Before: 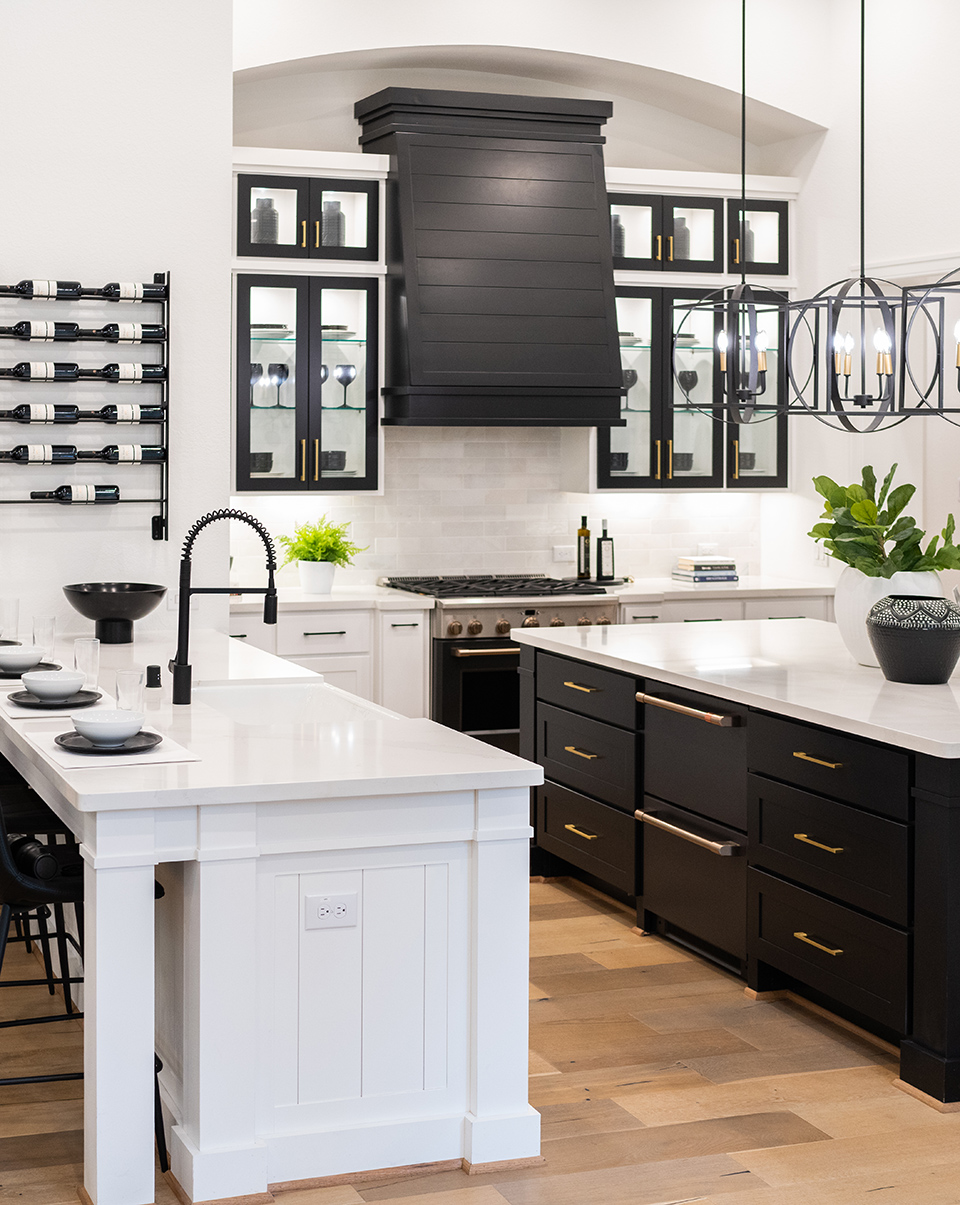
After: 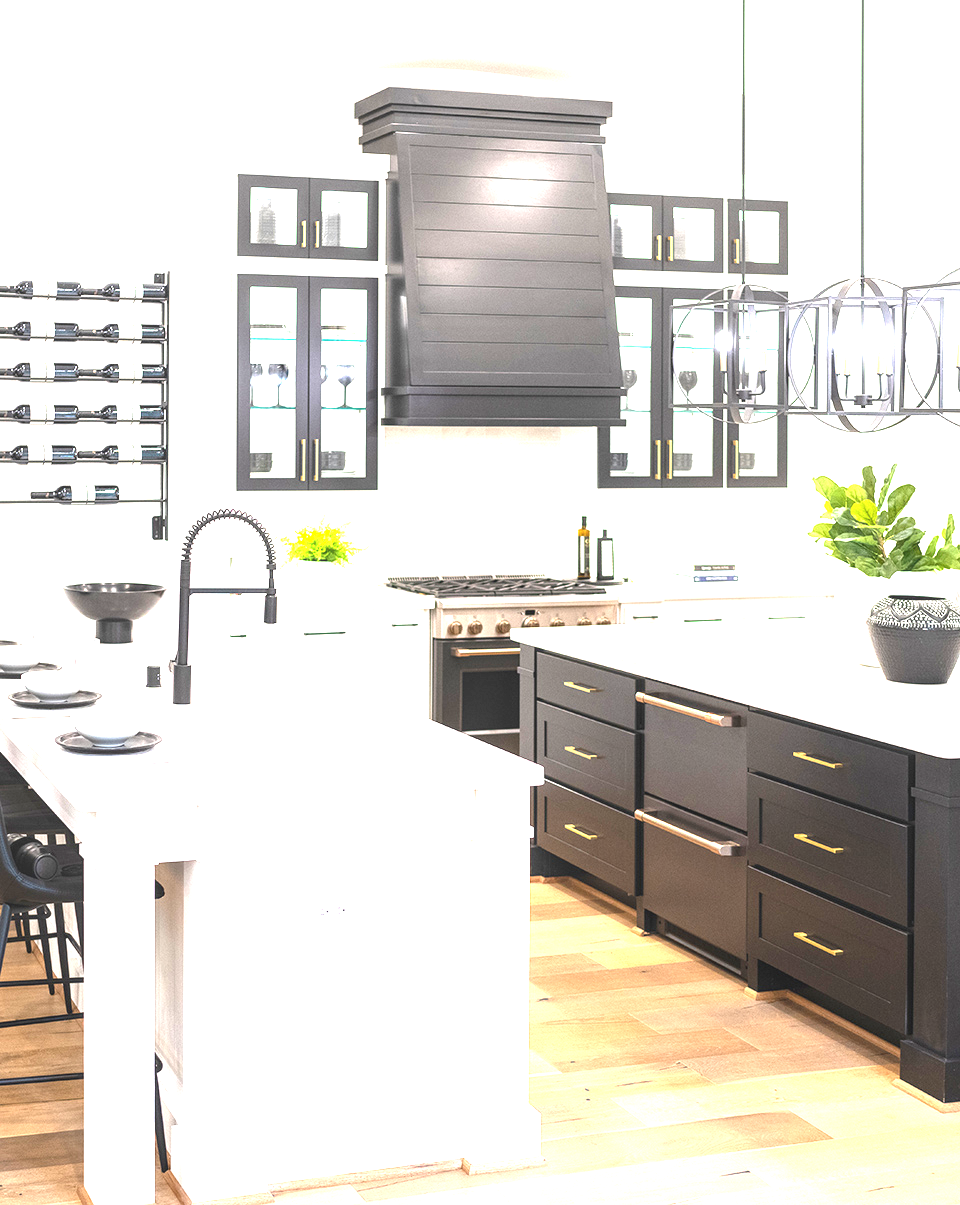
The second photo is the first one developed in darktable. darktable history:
local contrast: detail 110%
exposure: black level correction 0, exposure 1.975 EV, compensate exposure bias true, compensate highlight preservation false
